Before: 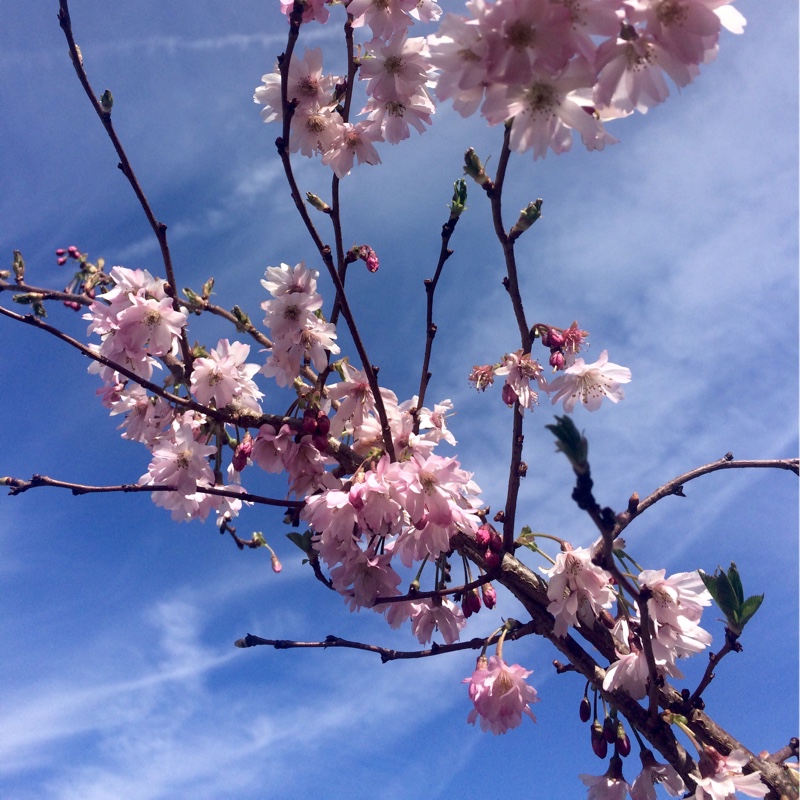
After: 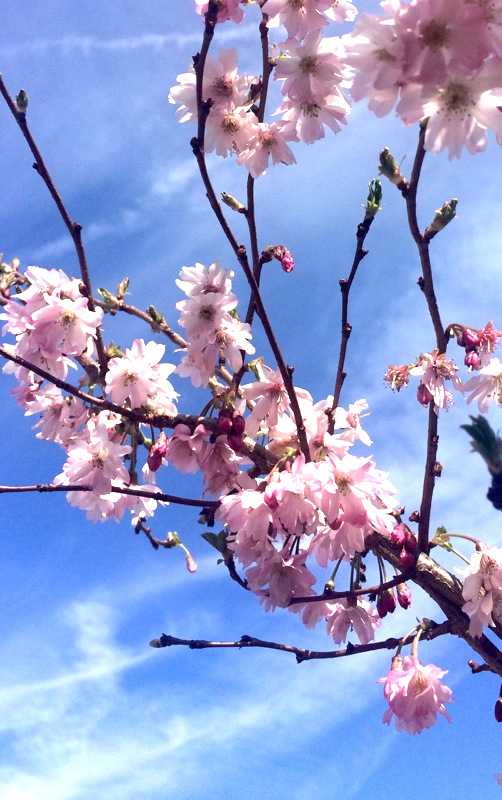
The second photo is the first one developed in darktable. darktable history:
crop: left 10.644%, right 26.528%
exposure: exposure 0.999 EV, compensate highlight preservation false
